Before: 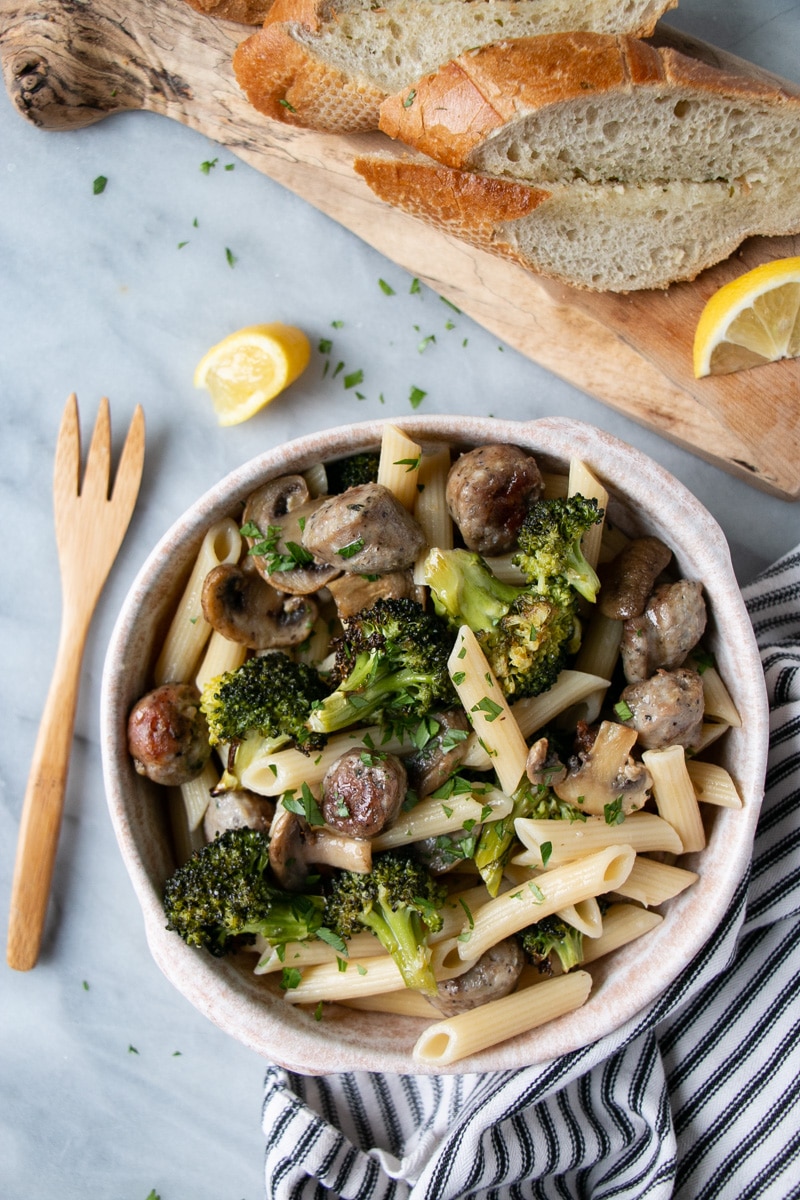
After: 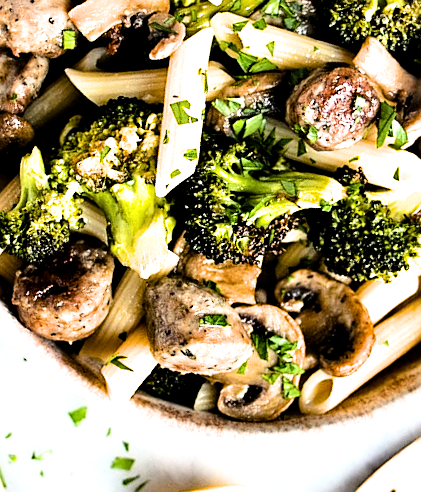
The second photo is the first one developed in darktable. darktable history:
sharpen: on, module defaults
crop and rotate: angle 148.07°, left 9.102%, top 15.612%, right 4.382%, bottom 16.937%
filmic rgb: black relative exposure -5.39 EV, white relative exposure 2.86 EV, threshold 2.98 EV, dynamic range scaling -37.23%, hardness 3.98, contrast 1.594, highlights saturation mix -1.43%, enable highlight reconstruction true
haze removal: compatibility mode true
local contrast: highlights 103%, shadows 98%, detail 119%, midtone range 0.2
exposure: black level correction 0, exposure 1 EV, compensate highlight preservation false
color balance rgb: highlights gain › chroma 3.006%, highlights gain › hue 72.67°, perceptual saturation grading › global saturation 30.119%, perceptual brilliance grading › highlights 6.917%, perceptual brilliance grading › mid-tones 16.018%, perceptual brilliance grading › shadows -5.354%, contrast 5.058%
